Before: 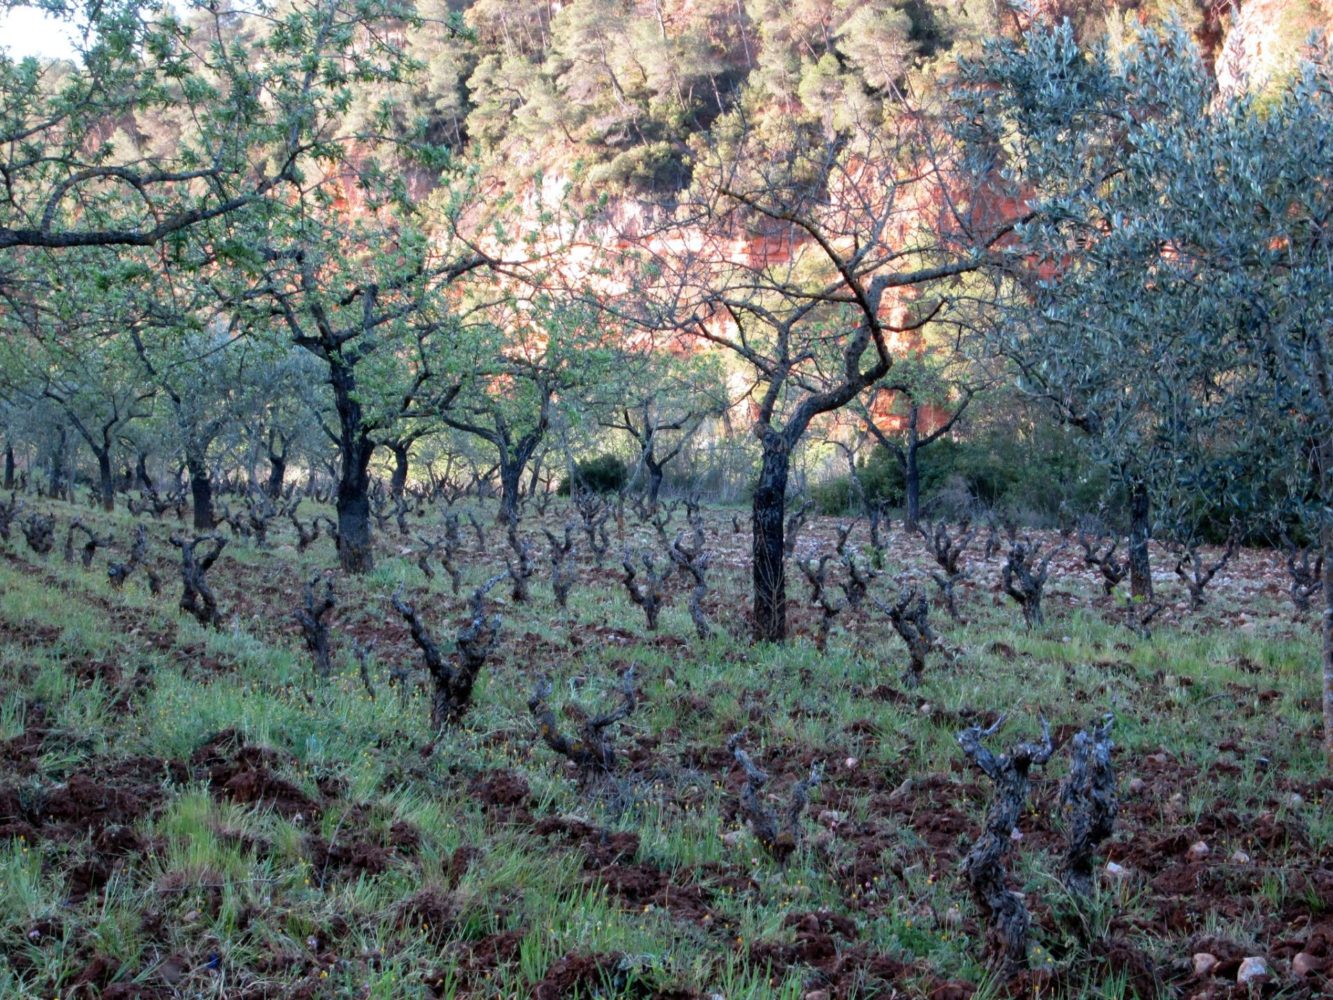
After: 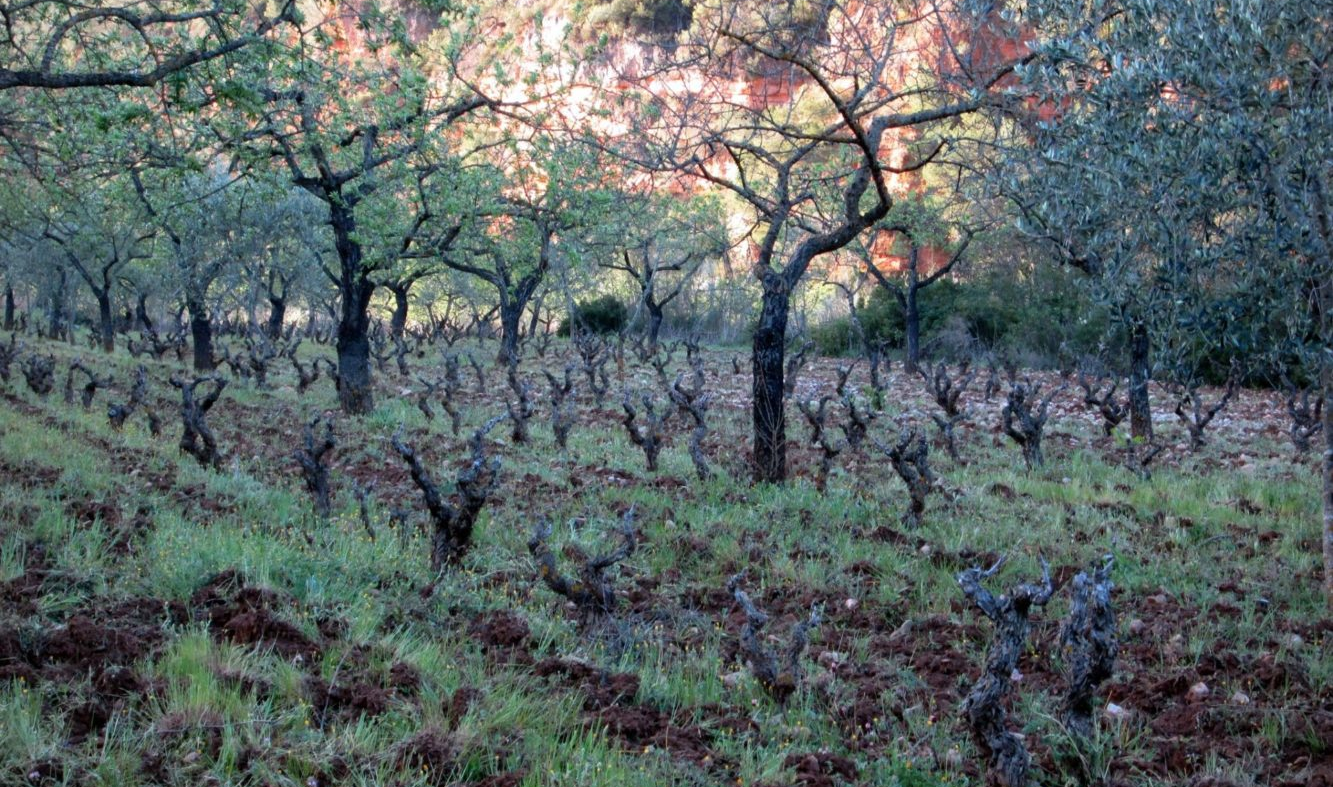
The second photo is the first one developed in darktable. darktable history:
vignetting: fall-off start 91.49%, brightness -0.294, unbound false
crop and rotate: top 15.951%, bottom 5.315%
